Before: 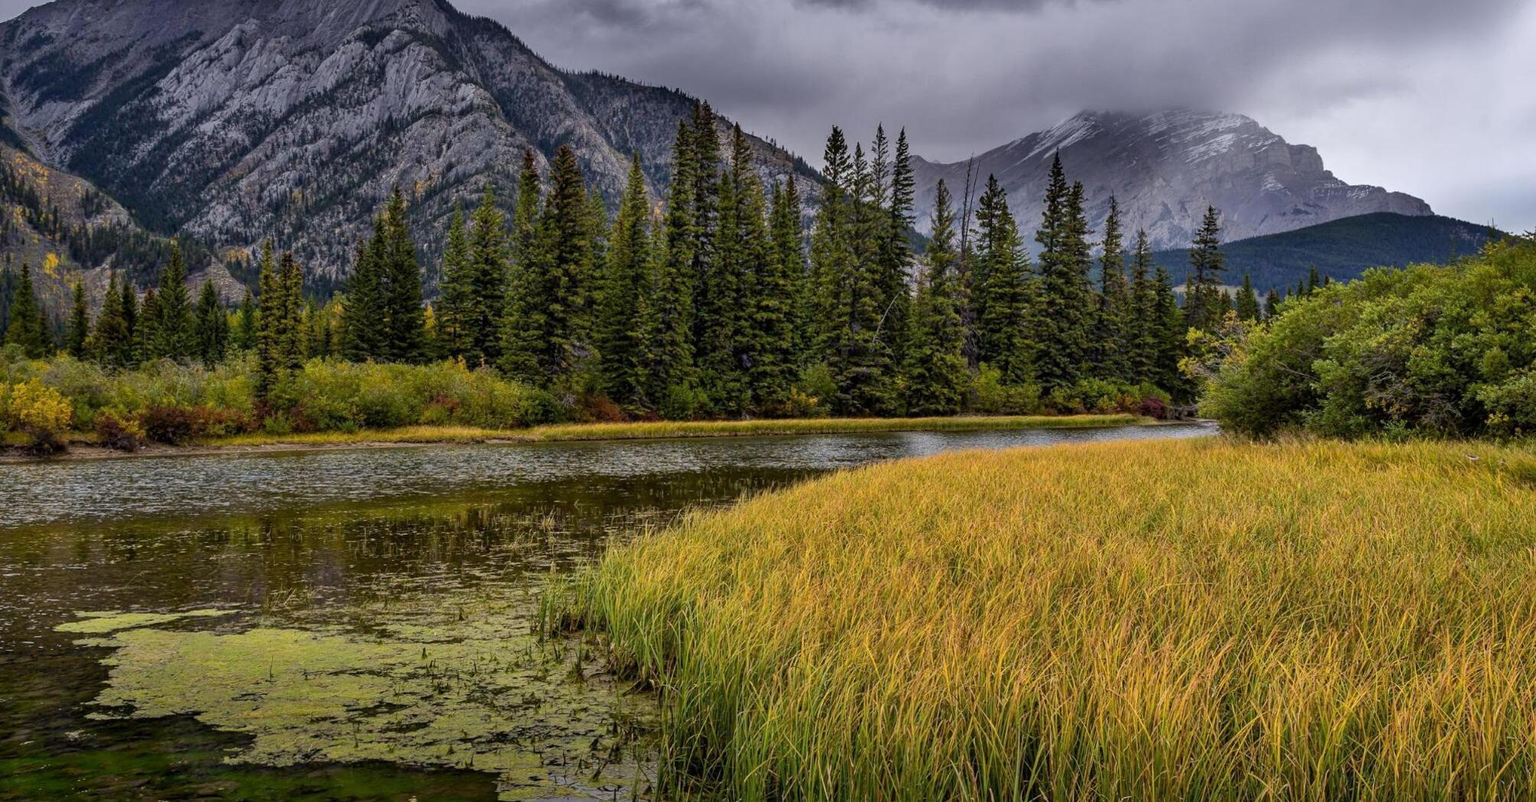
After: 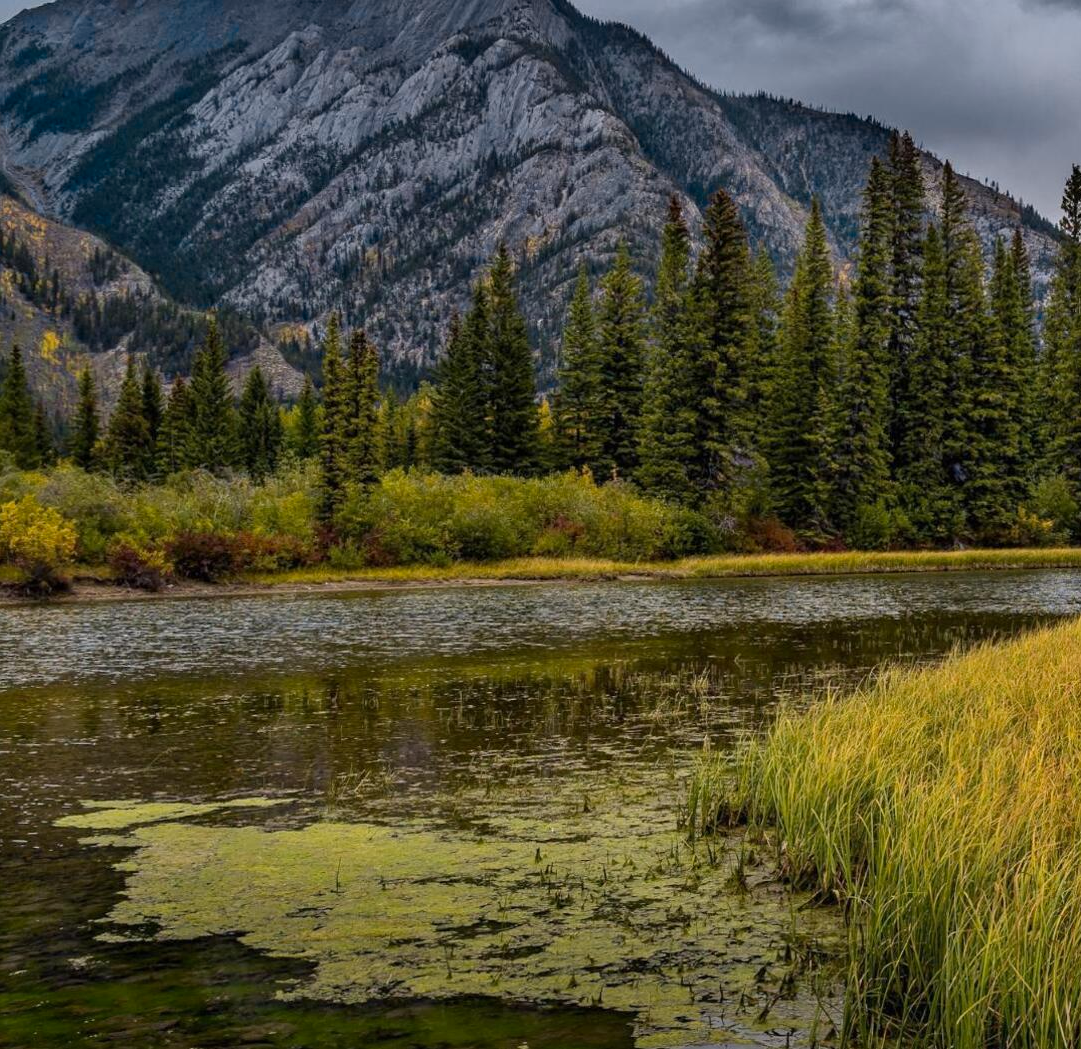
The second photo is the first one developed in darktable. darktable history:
crop: left 0.858%, right 45.326%, bottom 0.079%
color zones: curves: ch0 [(0.254, 0.492) (0.724, 0.62)]; ch1 [(0.25, 0.528) (0.719, 0.796)]; ch2 [(0, 0.472) (0.25, 0.5) (0.73, 0.184)]
